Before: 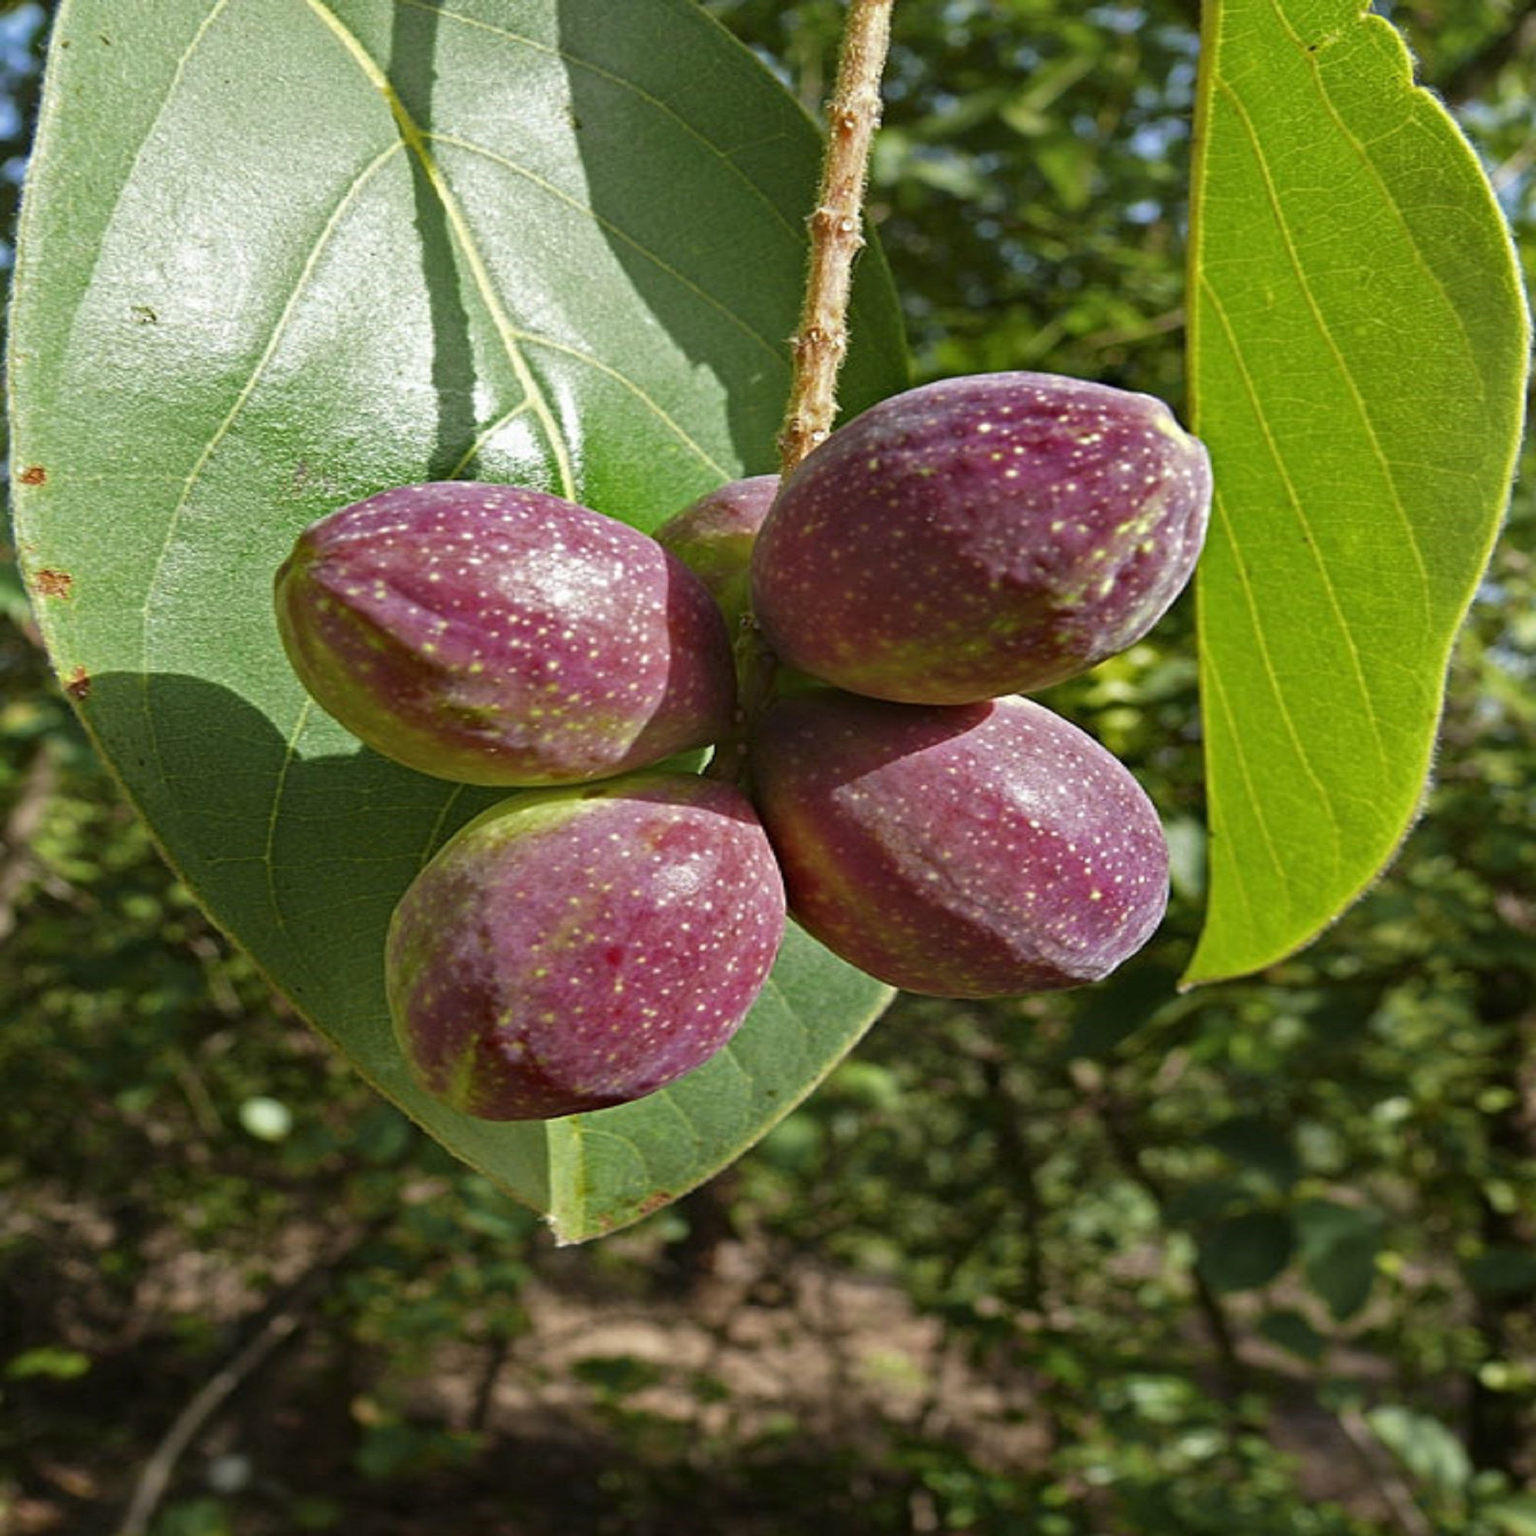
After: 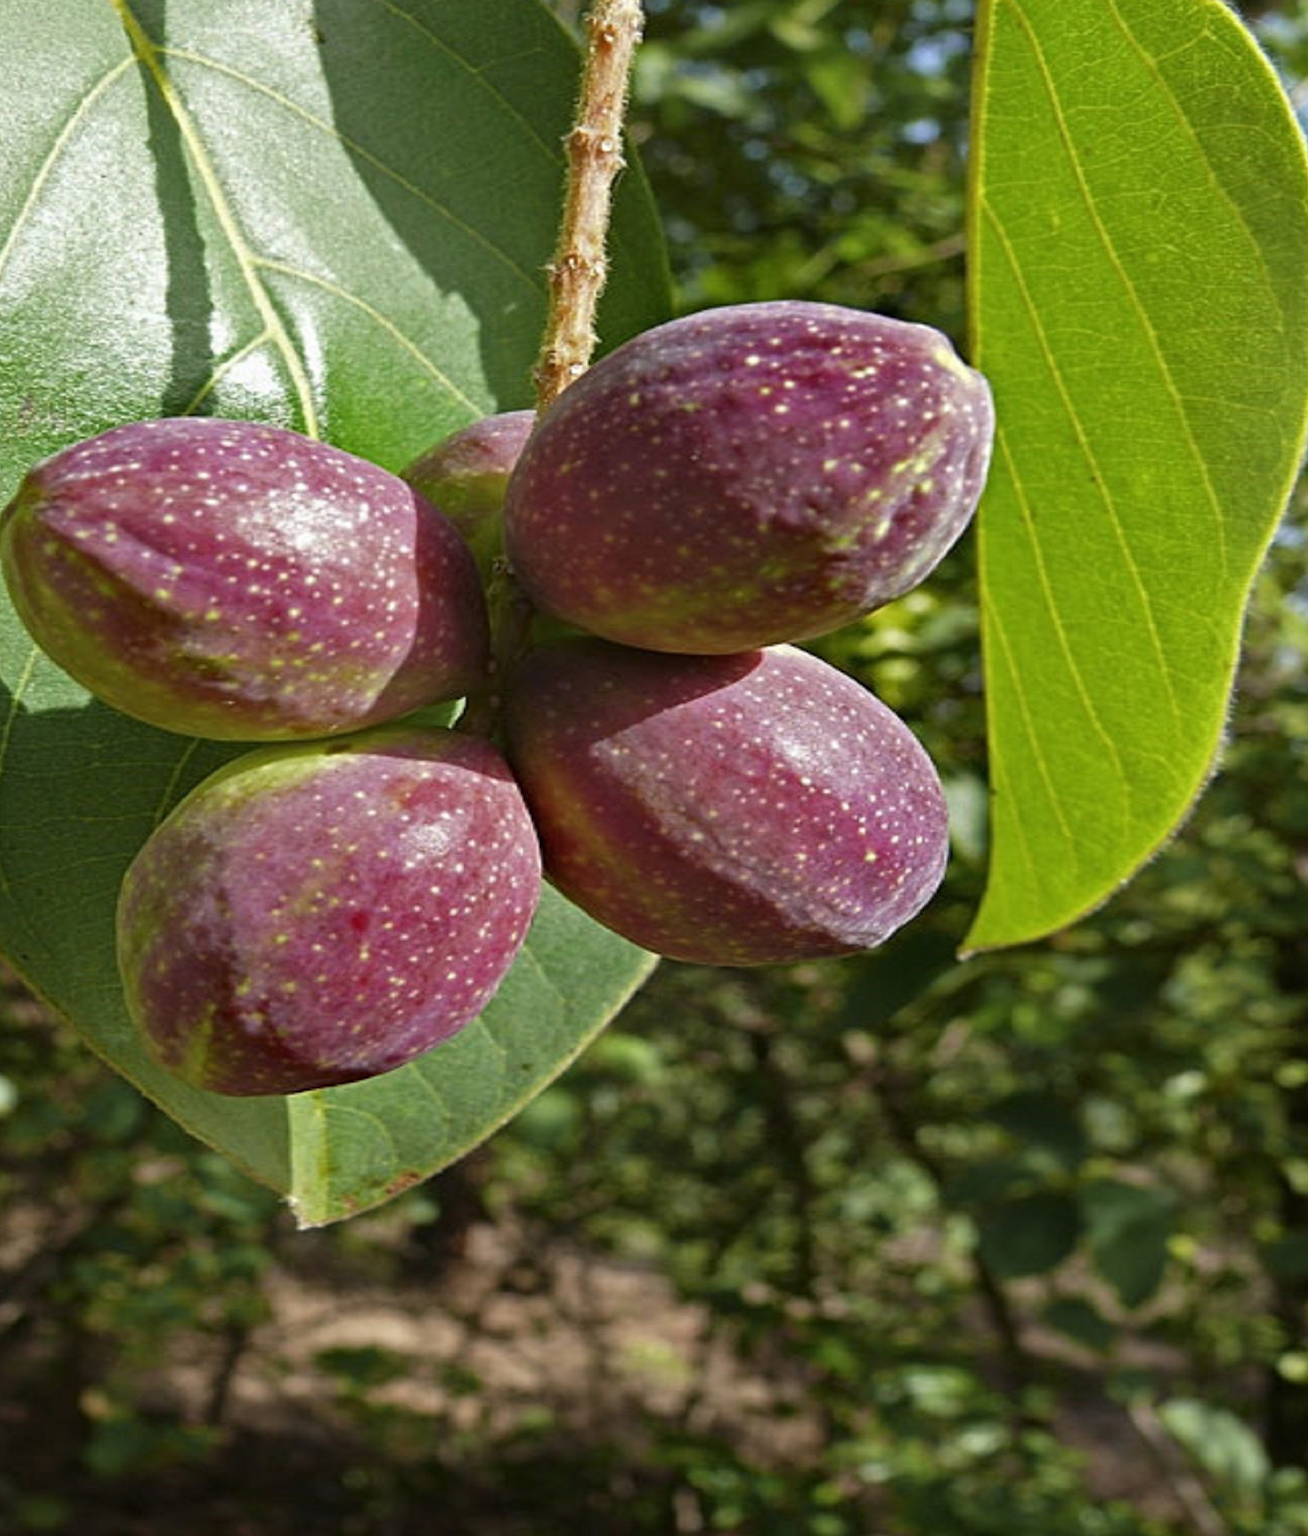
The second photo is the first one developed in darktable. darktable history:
crop and rotate: left 17.959%, top 5.771%, right 1.742%
color balance rgb: on, module defaults
